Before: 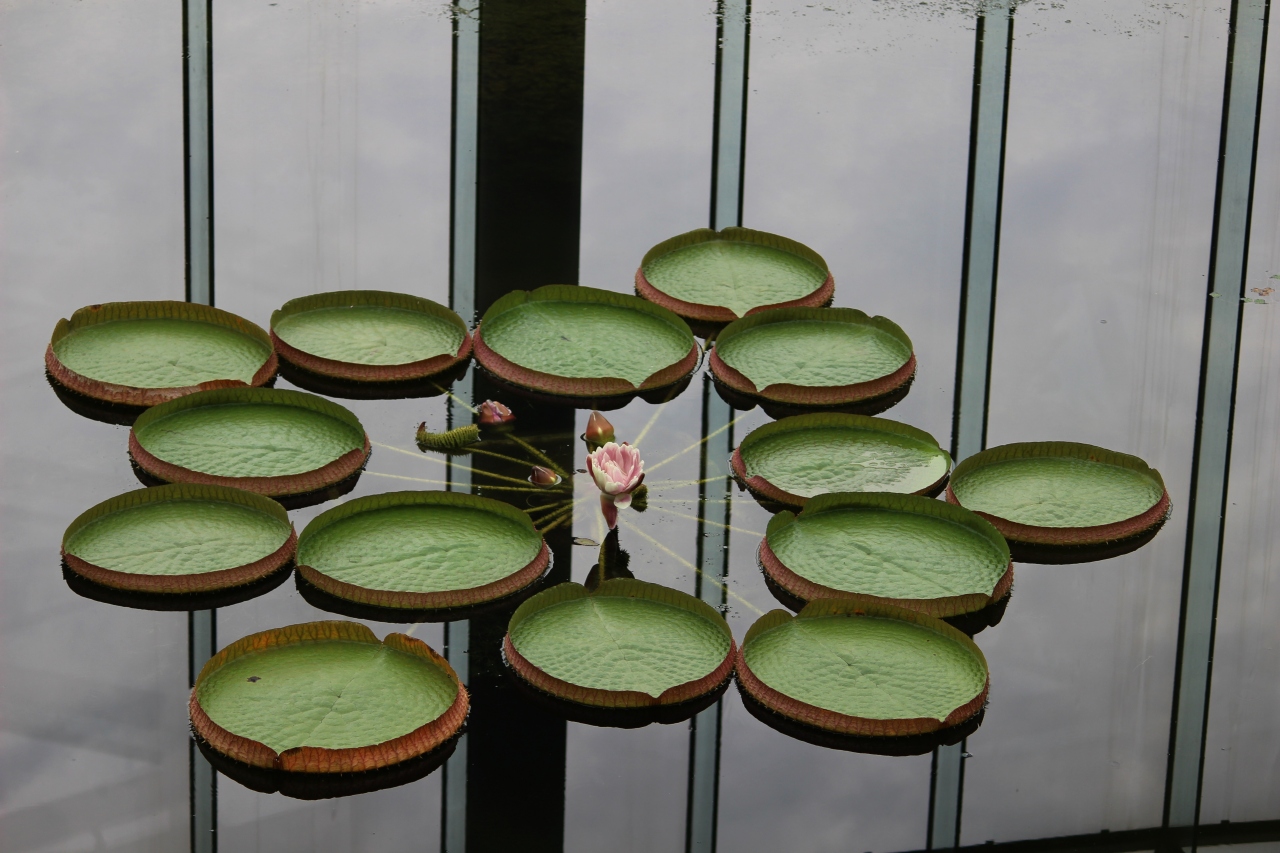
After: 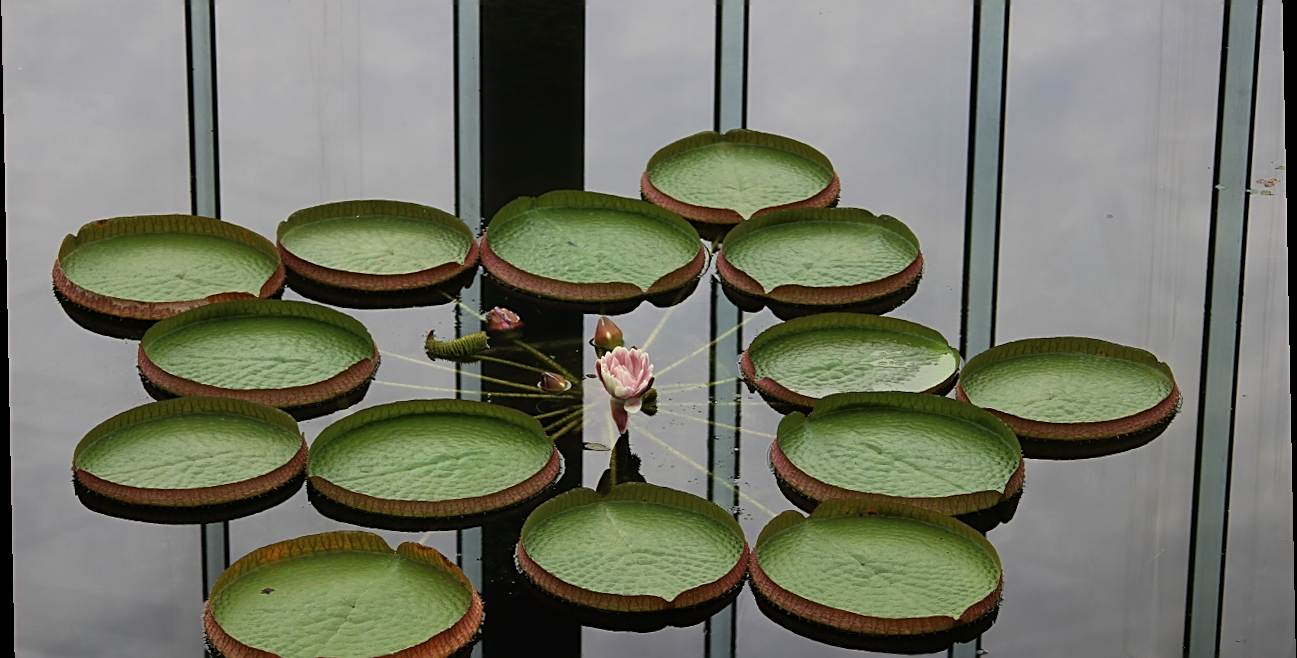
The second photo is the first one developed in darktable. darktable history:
sharpen: on, module defaults
crop and rotate: top 12.5%, bottom 12.5%
rotate and perspective: rotation -1.17°, automatic cropping off
